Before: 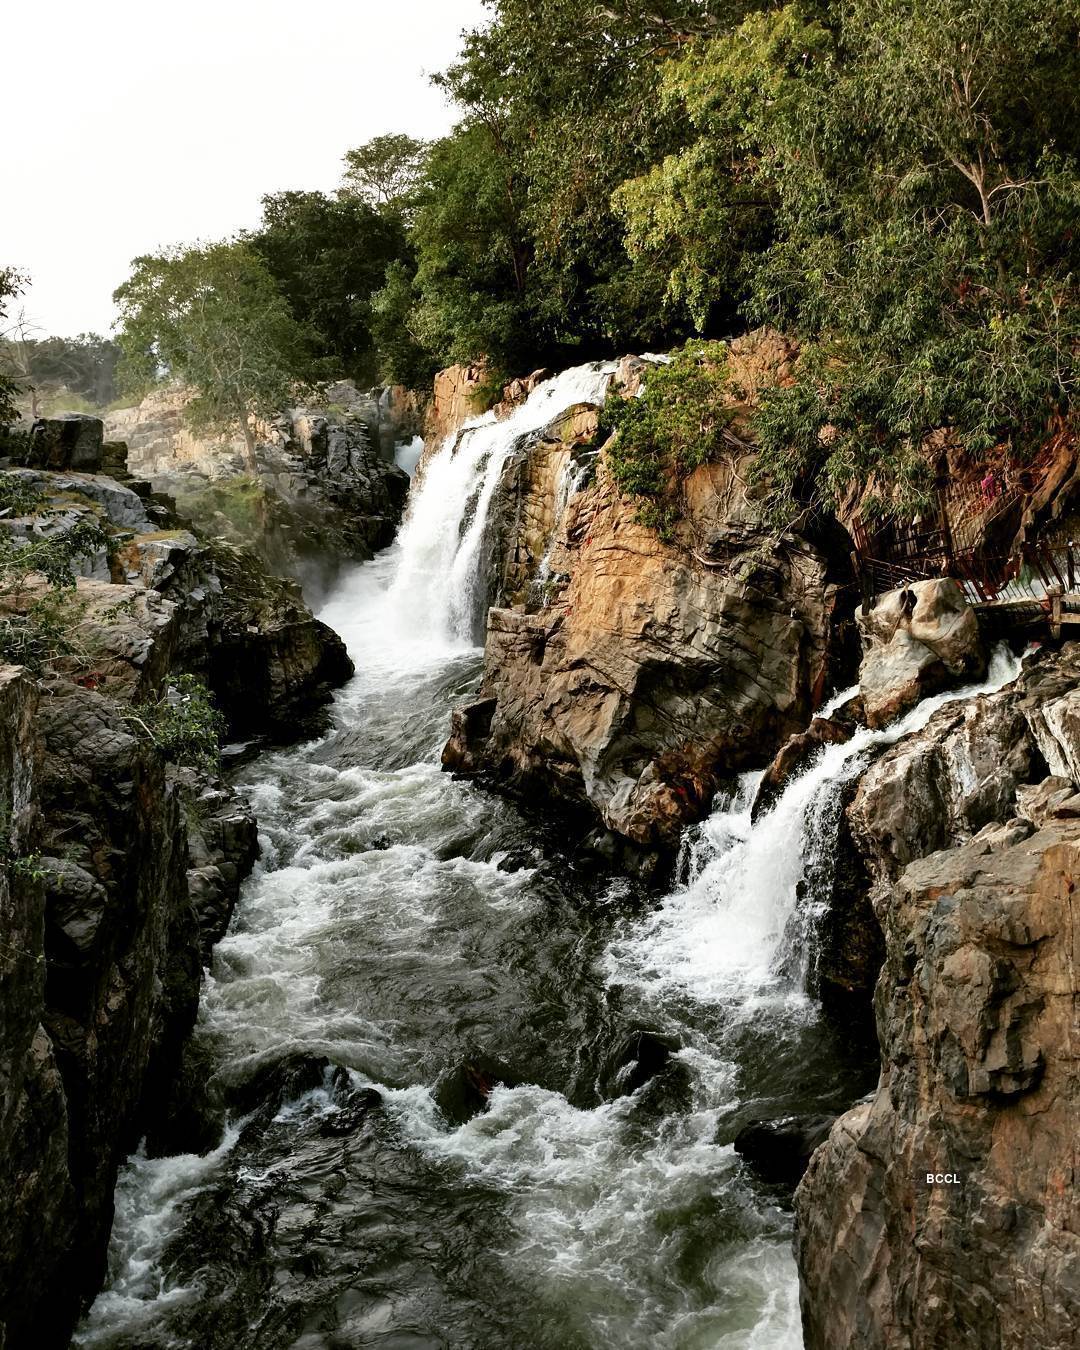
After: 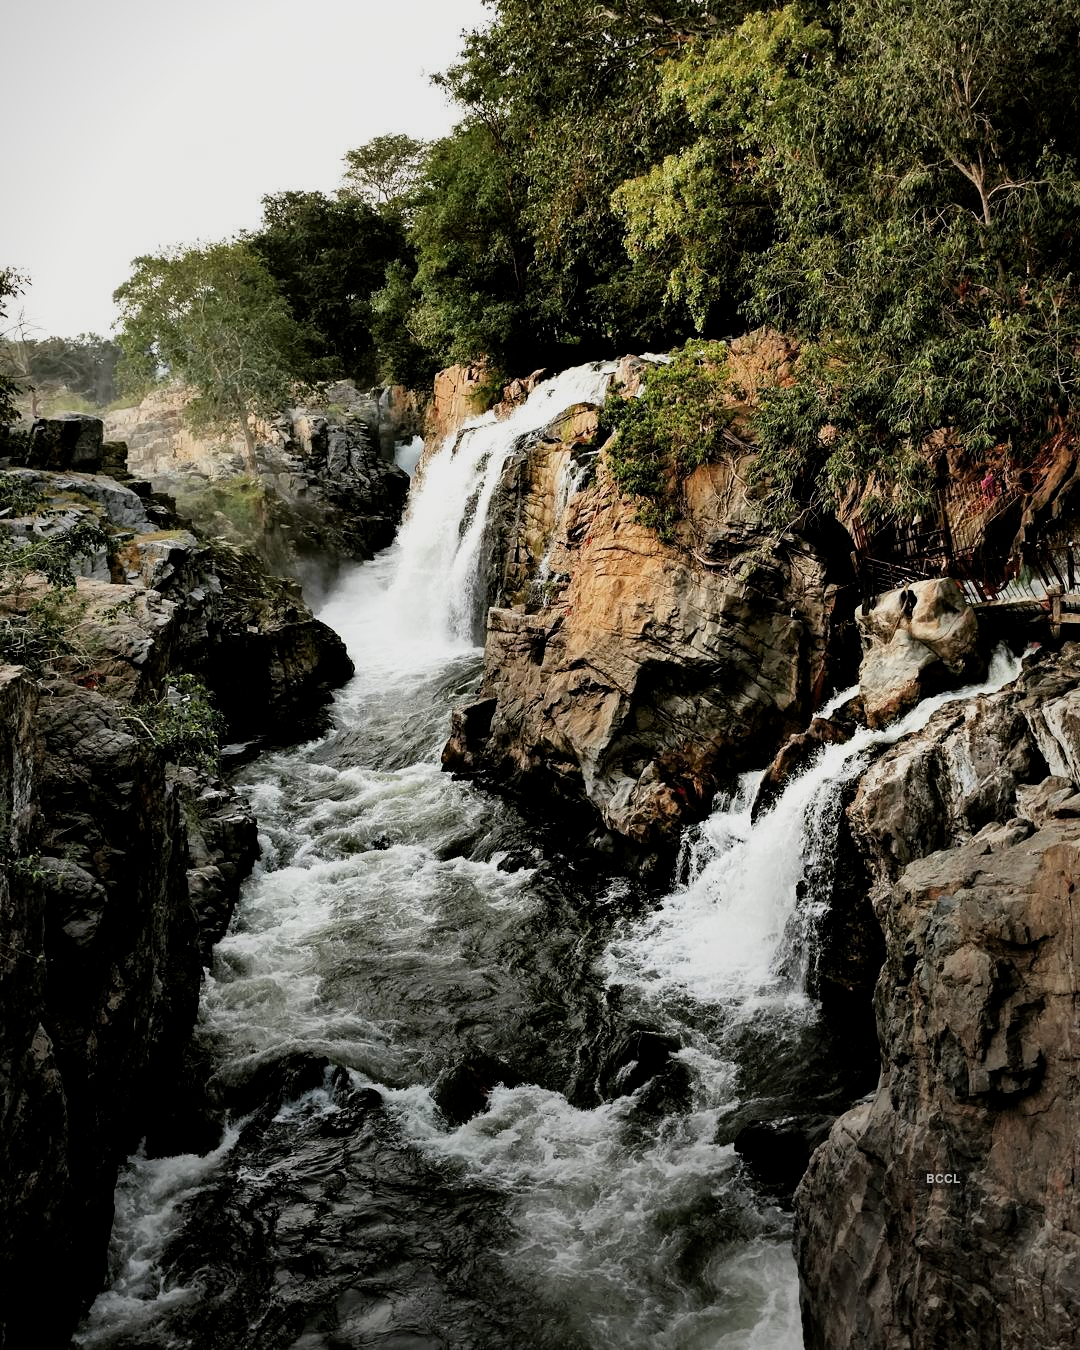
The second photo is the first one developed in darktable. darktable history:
vignetting: fall-off start 71.56%, brightness -0.407, saturation -0.299, center (-0.055, -0.355)
filmic rgb: middle gray luminance 9.04%, black relative exposure -10.63 EV, white relative exposure 3.43 EV, target black luminance 0%, hardness 5.95, latitude 59.5%, contrast 1.088, highlights saturation mix 4.98%, shadows ↔ highlights balance 29.01%, iterations of high-quality reconstruction 10
